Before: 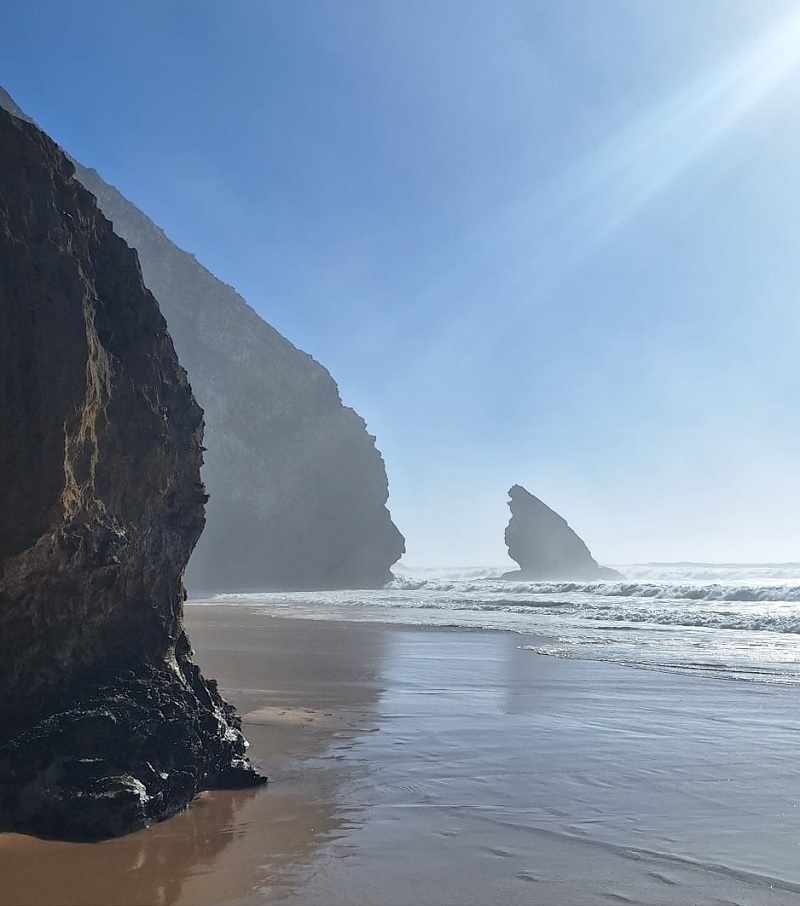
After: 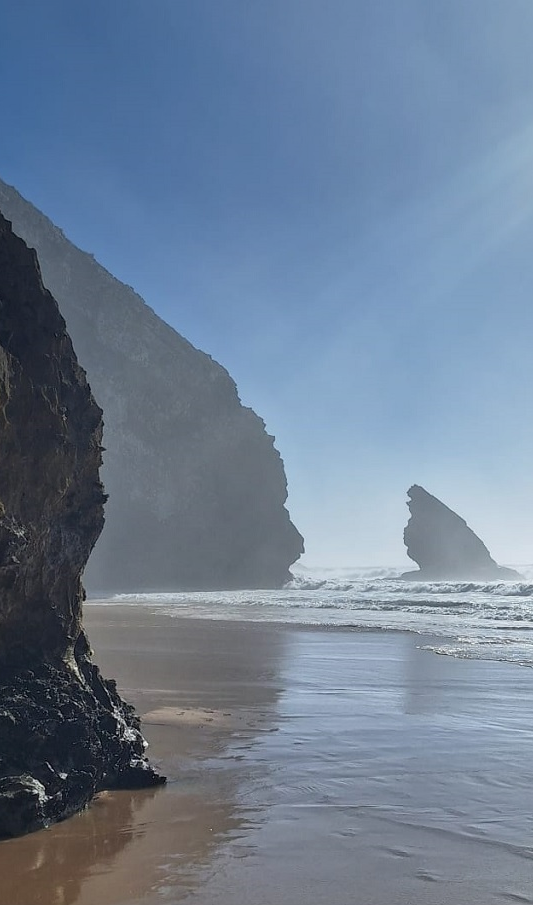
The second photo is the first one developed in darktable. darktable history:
crop and rotate: left 12.673%, right 20.66%
graduated density: on, module defaults
local contrast: detail 110%
tone equalizer: -7 EV 0.18 EV, -6 EV 0.12 EV, -5 EV 0.08 EV, -4 EV 0.04 EV, -2 EV -0.02 EV, -1 EV -0.04 EV, +0 EV -0.06 EV, luminance estimator HSV value / RGB max
